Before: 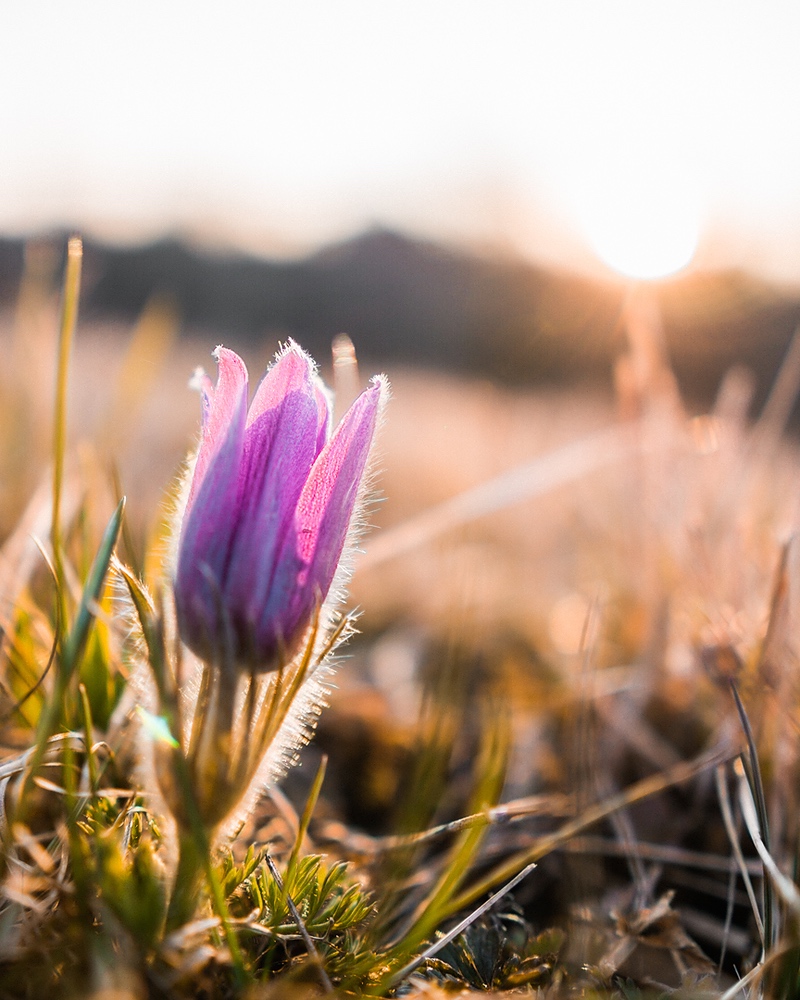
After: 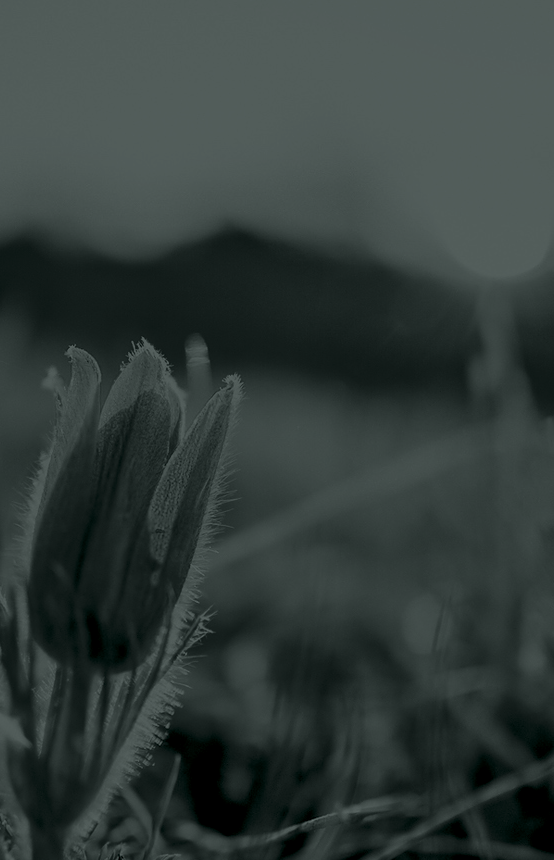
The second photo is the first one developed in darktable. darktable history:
shadows and highlights: soften with gaussian
tone equalizer: -7 EV 0.15 EV, -6 EV 0.6 EV, -5 EV 1.15 EV, -4 EV 1.33 EV, -3 EV 1.15 EV, -2 EV 0.6 EV, -1 EV 0.15 EV, mask exposure compensation -0.5 EV
crop: left 18.479%, right 12.2%, bottom 13.971%
colorize: hue 90°, saturation 19%, lightness 1.59%, version 1
